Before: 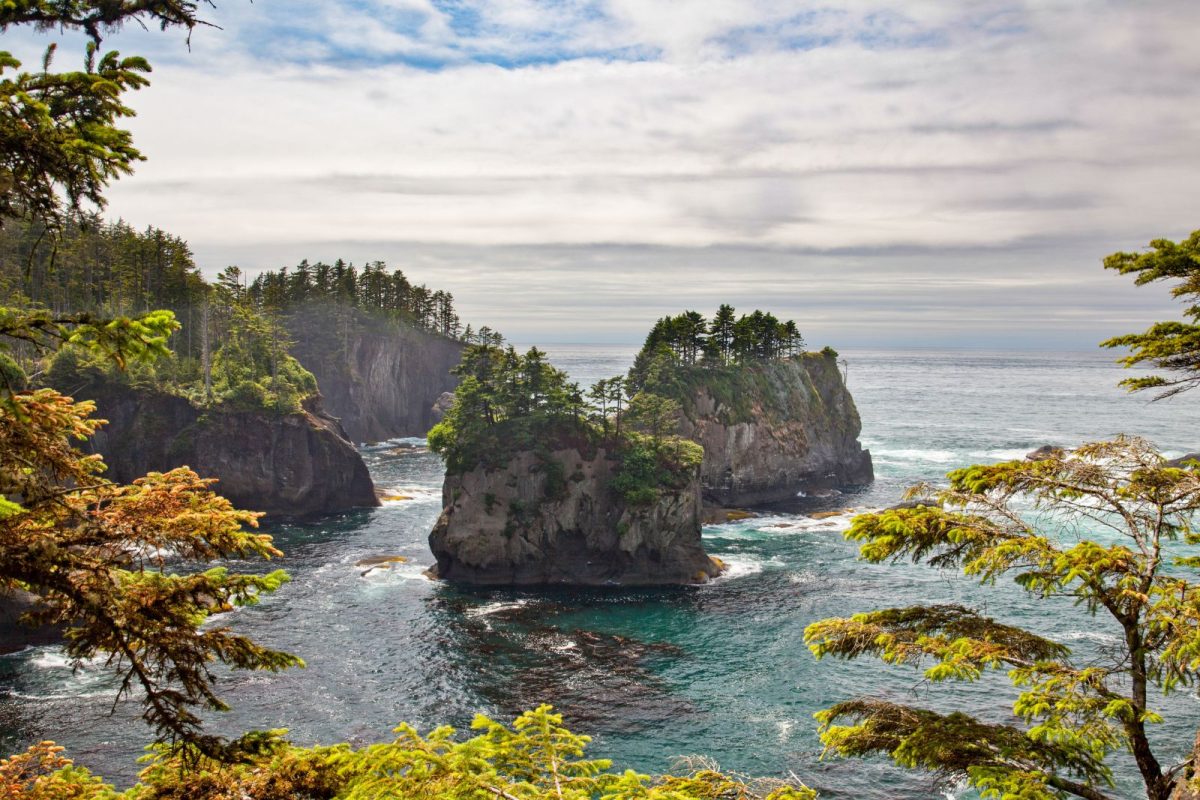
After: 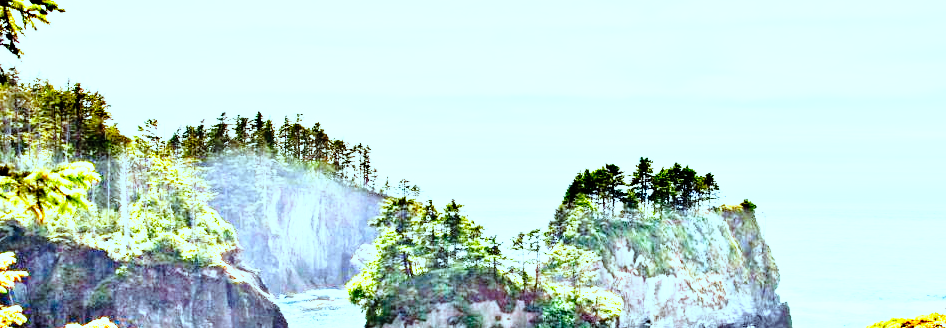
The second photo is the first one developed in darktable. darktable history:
exposure: exposure 1.993 EV, compensate highlight preservation false
crop: left 6.825%, top 18.597%, right 14.291%, bottom 40.343%
tone curve: curves: ch0 [(0, 0) (0.003, 0) (0.011, 0.001) (0.025, 0.003) (0.044, 0.006) (0.069, 0.009) (0.1, 0.013) (0.136, 0.032) (0.177, 0.067) (0.224, 0.121) (0.277, 0.185) (0.335, 0.255) (0.399, 0.333) (0.468, 0.417) (0.543, 0.508) (0.623, 0.606) (0.709, 0.71) (0.801, 0.819) (0.898, 0.926) (1, 1)], preserve colors none
base curve: curves: ch0 [(0, 0) (0.036, 0.037) (0.121, 0.228) (0.46, 0.76) (0.859, 0.983) (1, 1)], preserve colors none
contrast equalizer: y [[0.6 ×6], [0.55 ×6], [0 ×6], [0 ×6], [0 ×6]]
color correction: highlights a* -12.12, highlights b* -15.87
